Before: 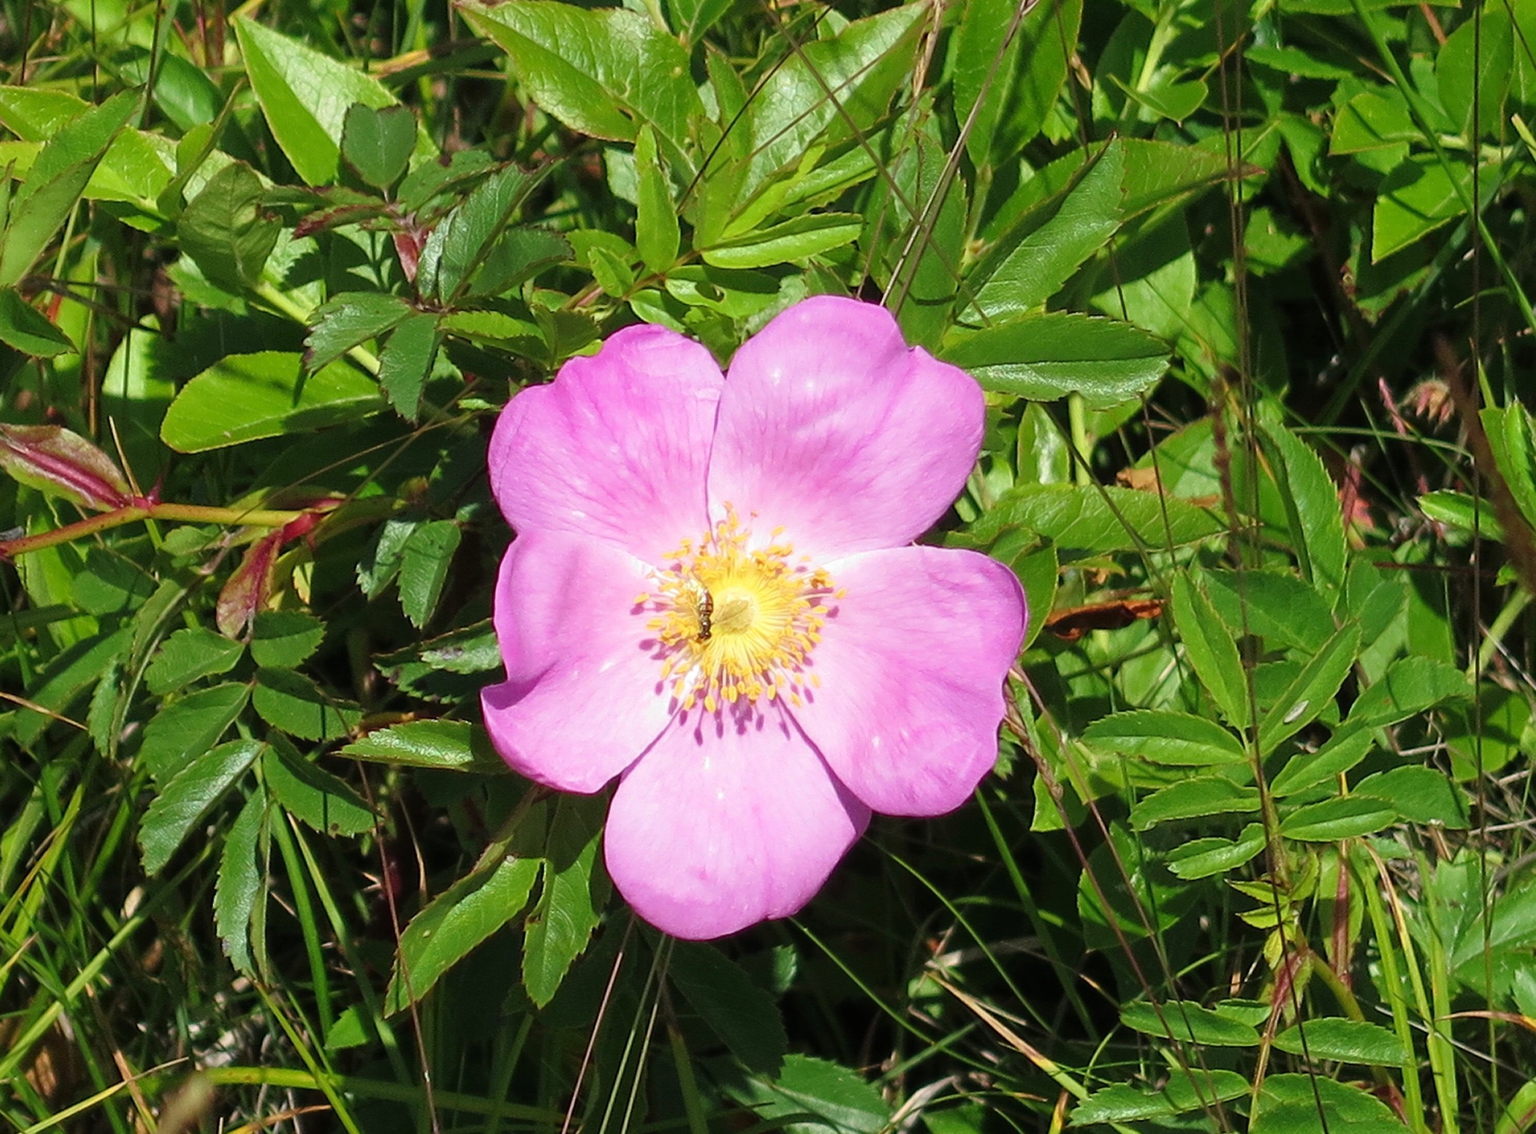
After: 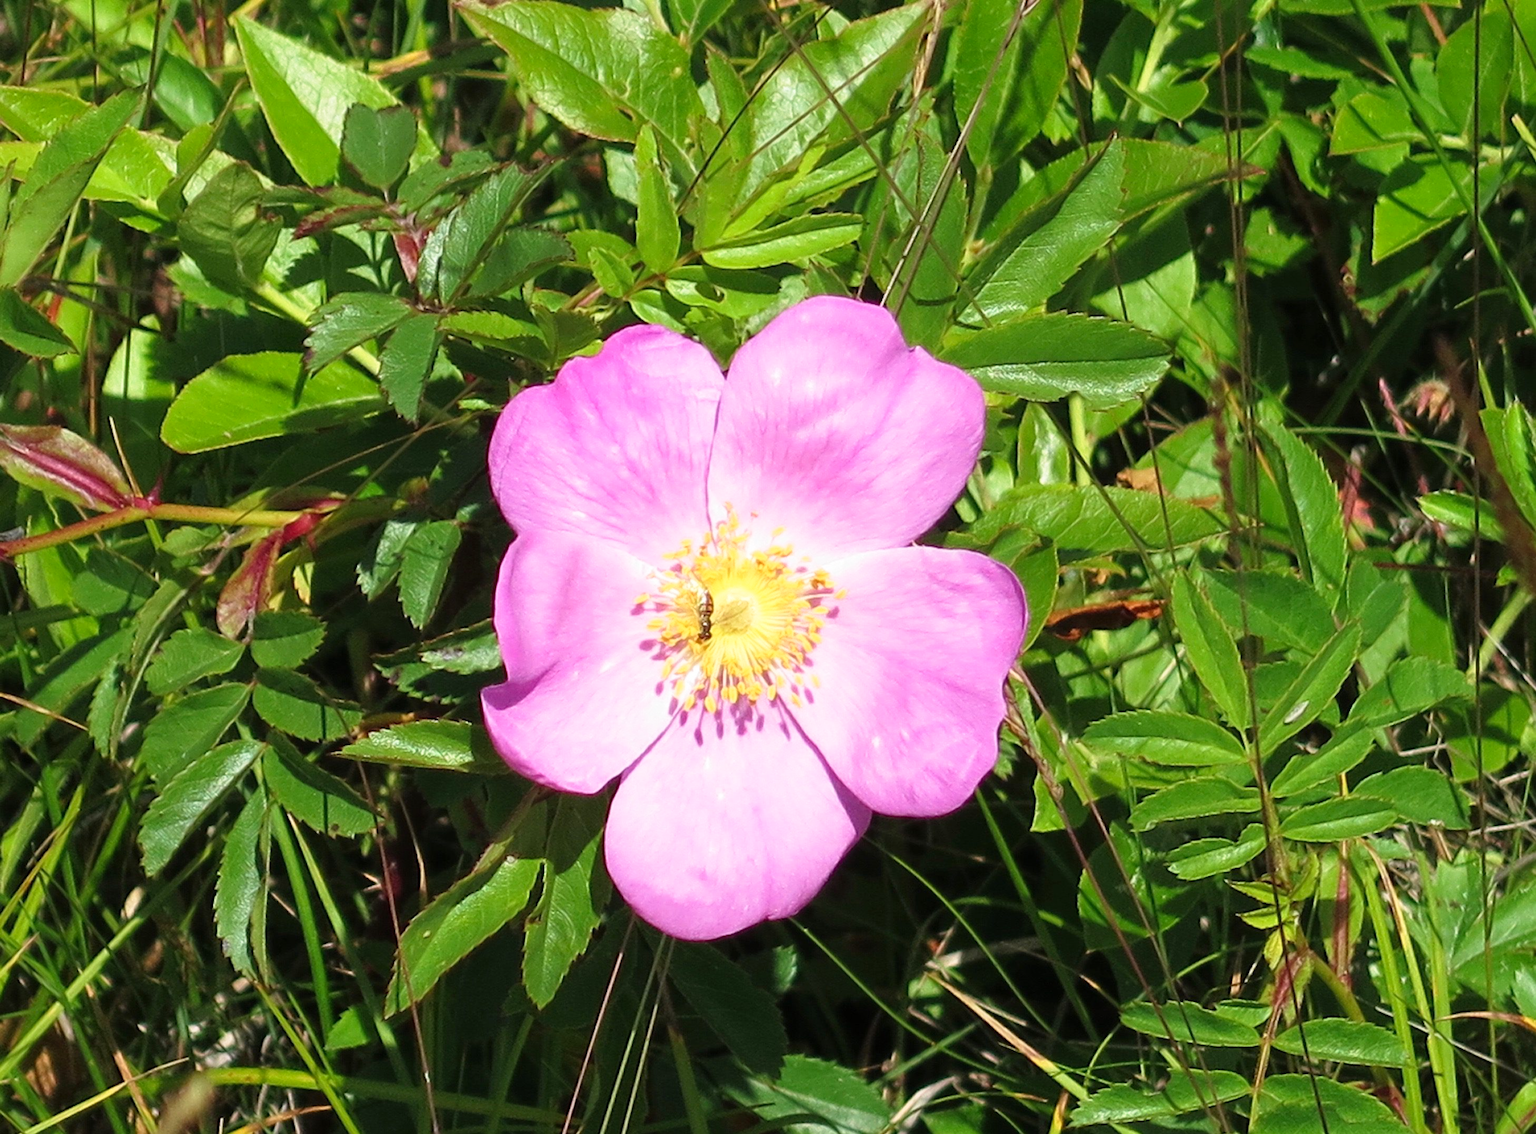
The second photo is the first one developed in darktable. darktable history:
tone curve: curves: ch0 [(0, 0) (0.003, 0.003) (0.011, 0.012) (0.025, 0.027) (0.044, 0.048) (0.069, 0.075) (0.1, 0.108) (0.136, 0.147) (0.177, 0.192) (0.224, 0.243) (0.277, 0.3) (0.335, 0.363) (0.399, 0.433) (0.468, 0.508) (0.543, 0.589) (0.623, 0.676) (0.709, 0.769) (0.801, 0.868) (0.898, 0.949) (1, 1)], preserve colors none
